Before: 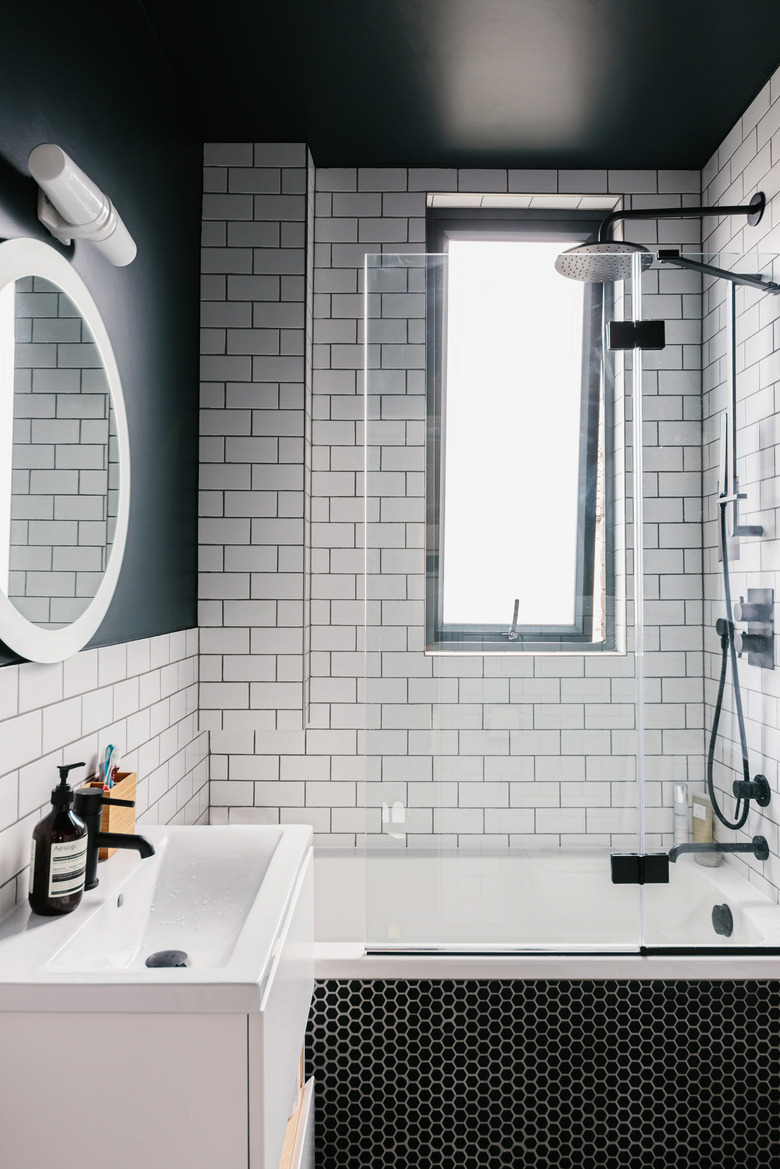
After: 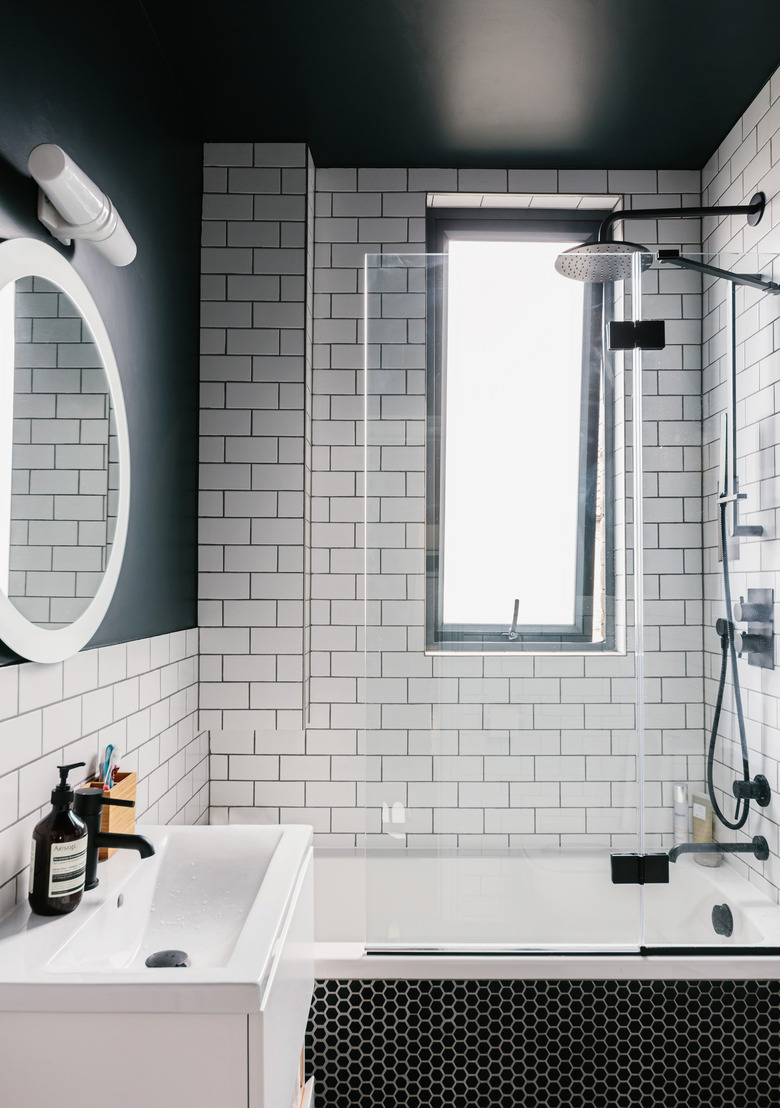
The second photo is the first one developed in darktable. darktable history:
crop and rotate: top 0.002%, bottom 5.204%
